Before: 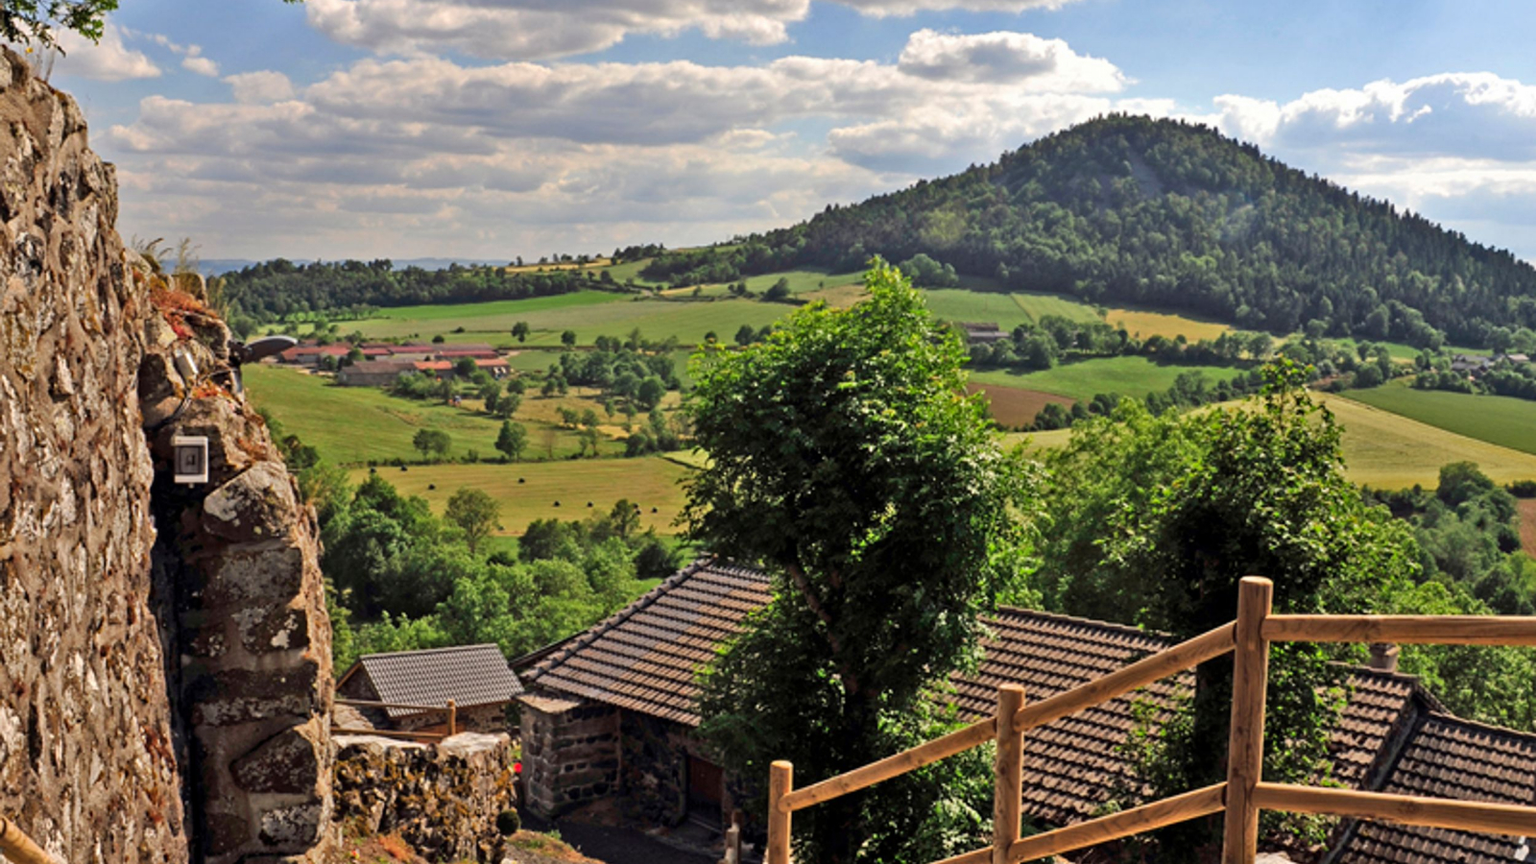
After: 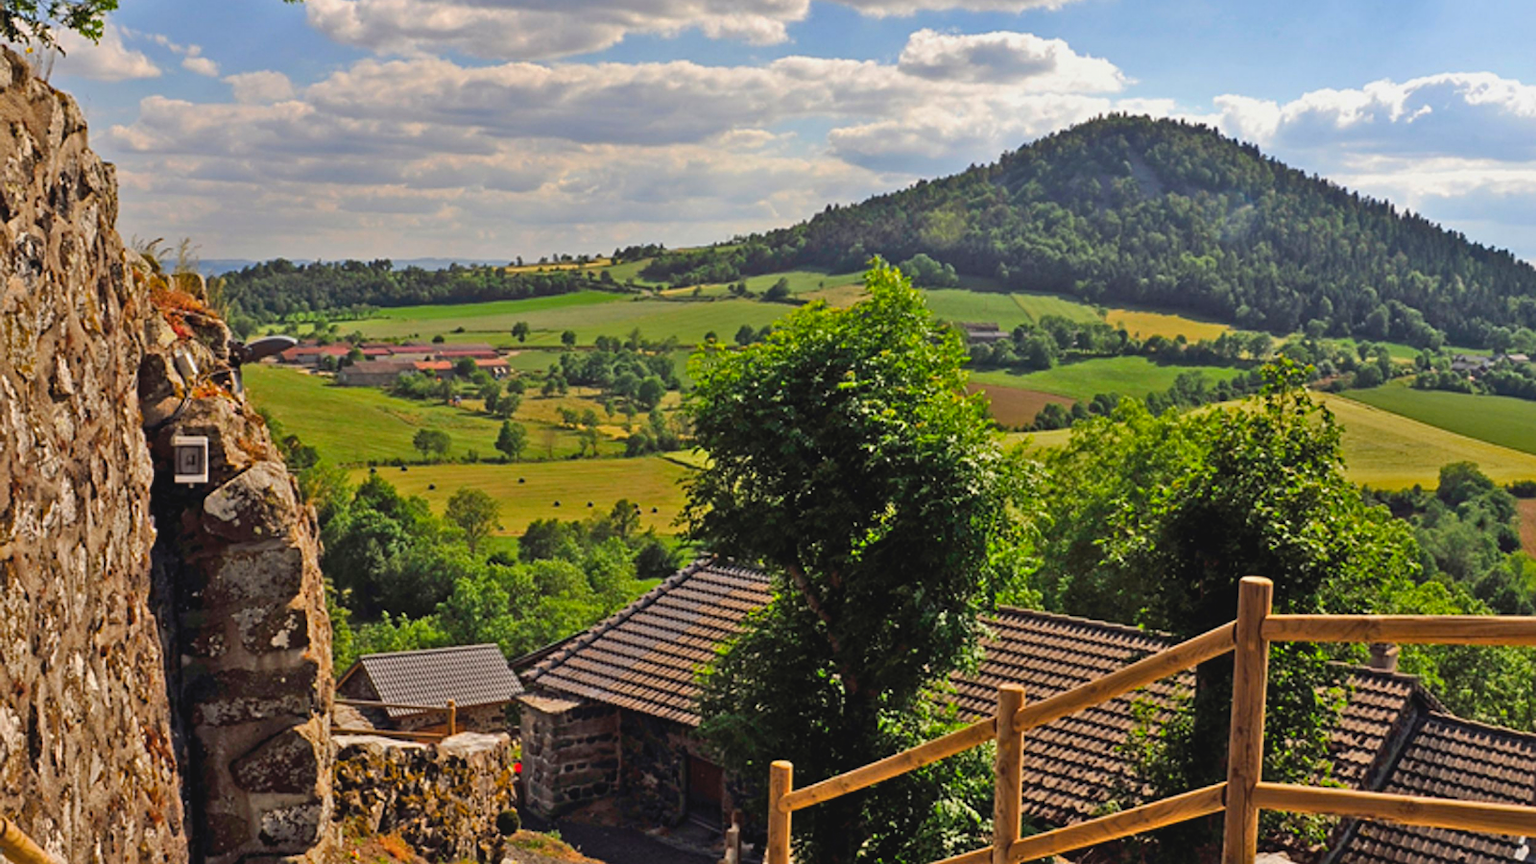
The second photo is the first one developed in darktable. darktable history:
color balance rgb: perceptual saturation grading › global saturation 30.715%
contrast brightness saturation: contrast -0.099, saturation -0.099
sharpen: amount 0.208
